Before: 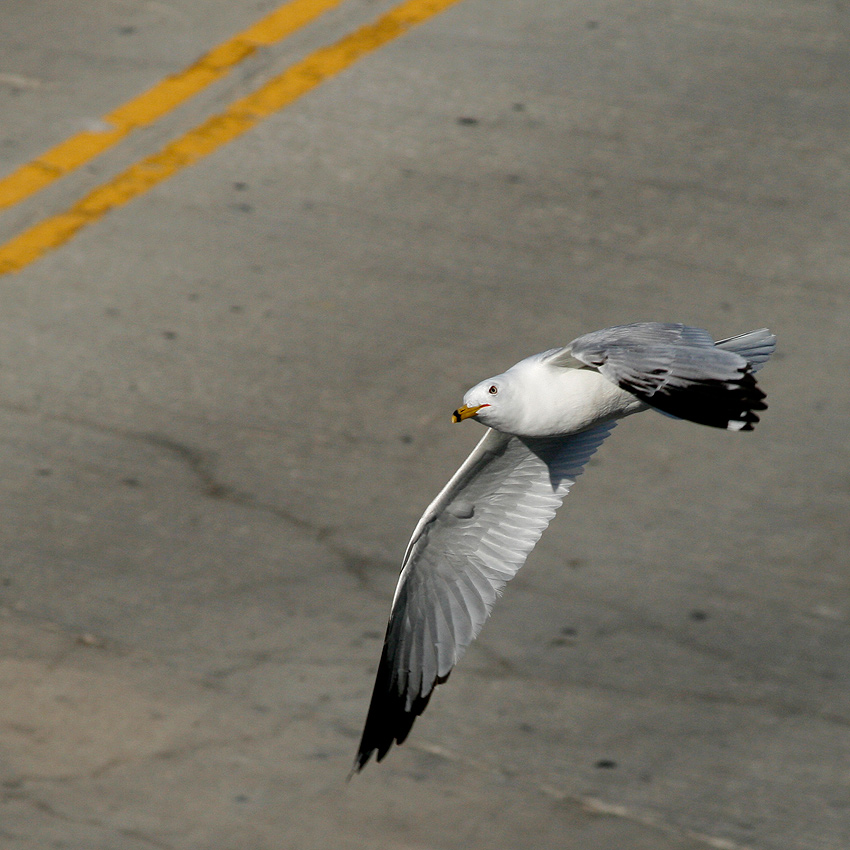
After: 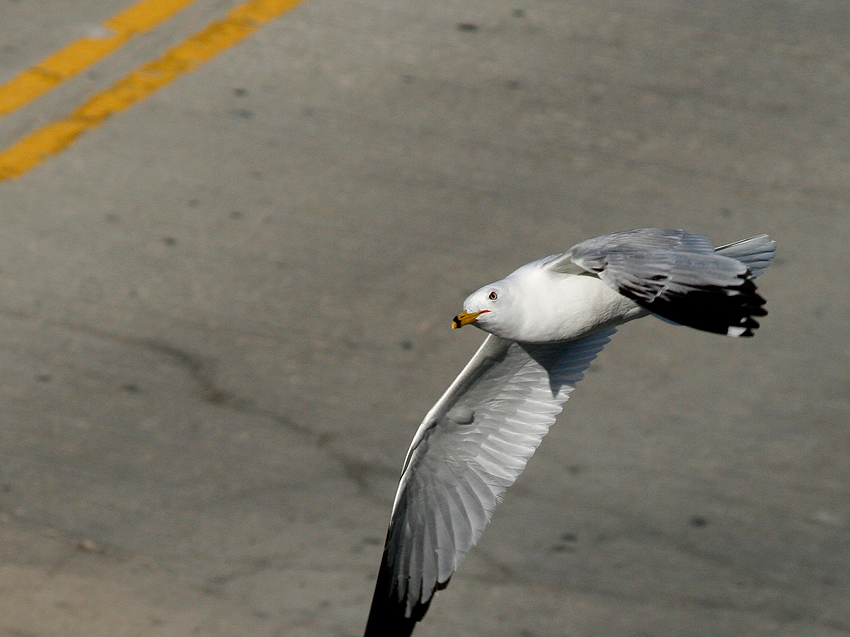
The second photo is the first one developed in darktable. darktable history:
crop: top 11.064%, bottom 13.885%
